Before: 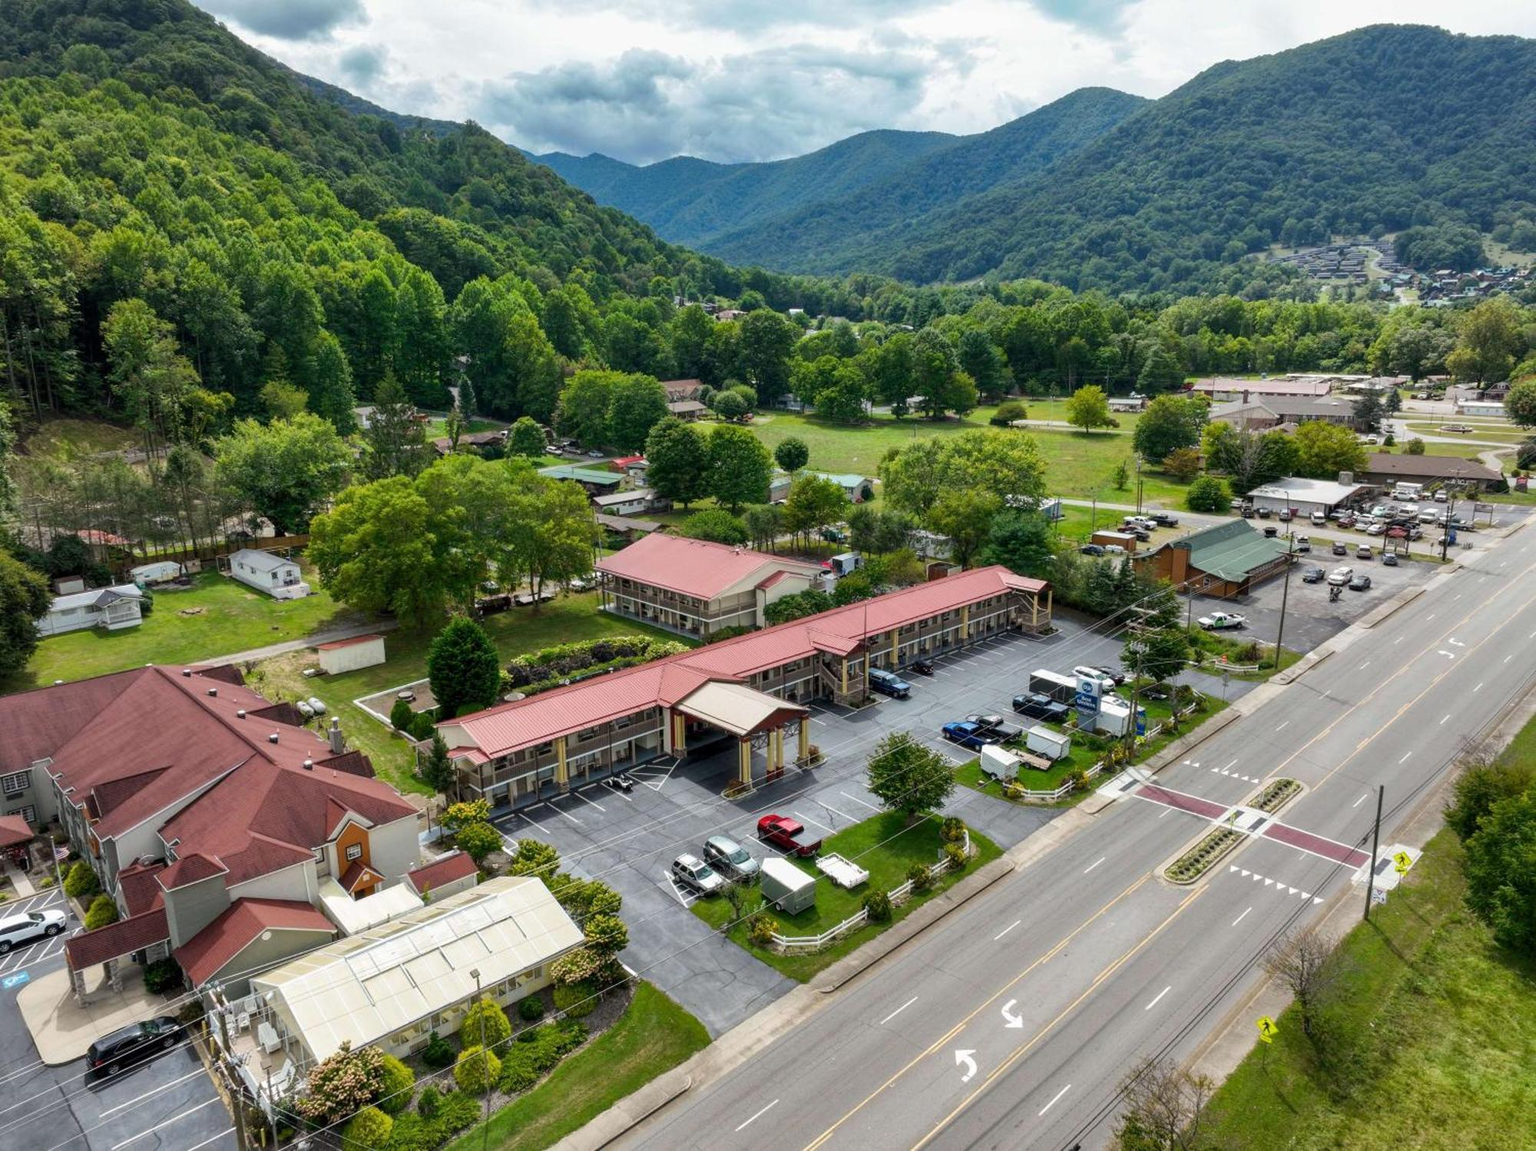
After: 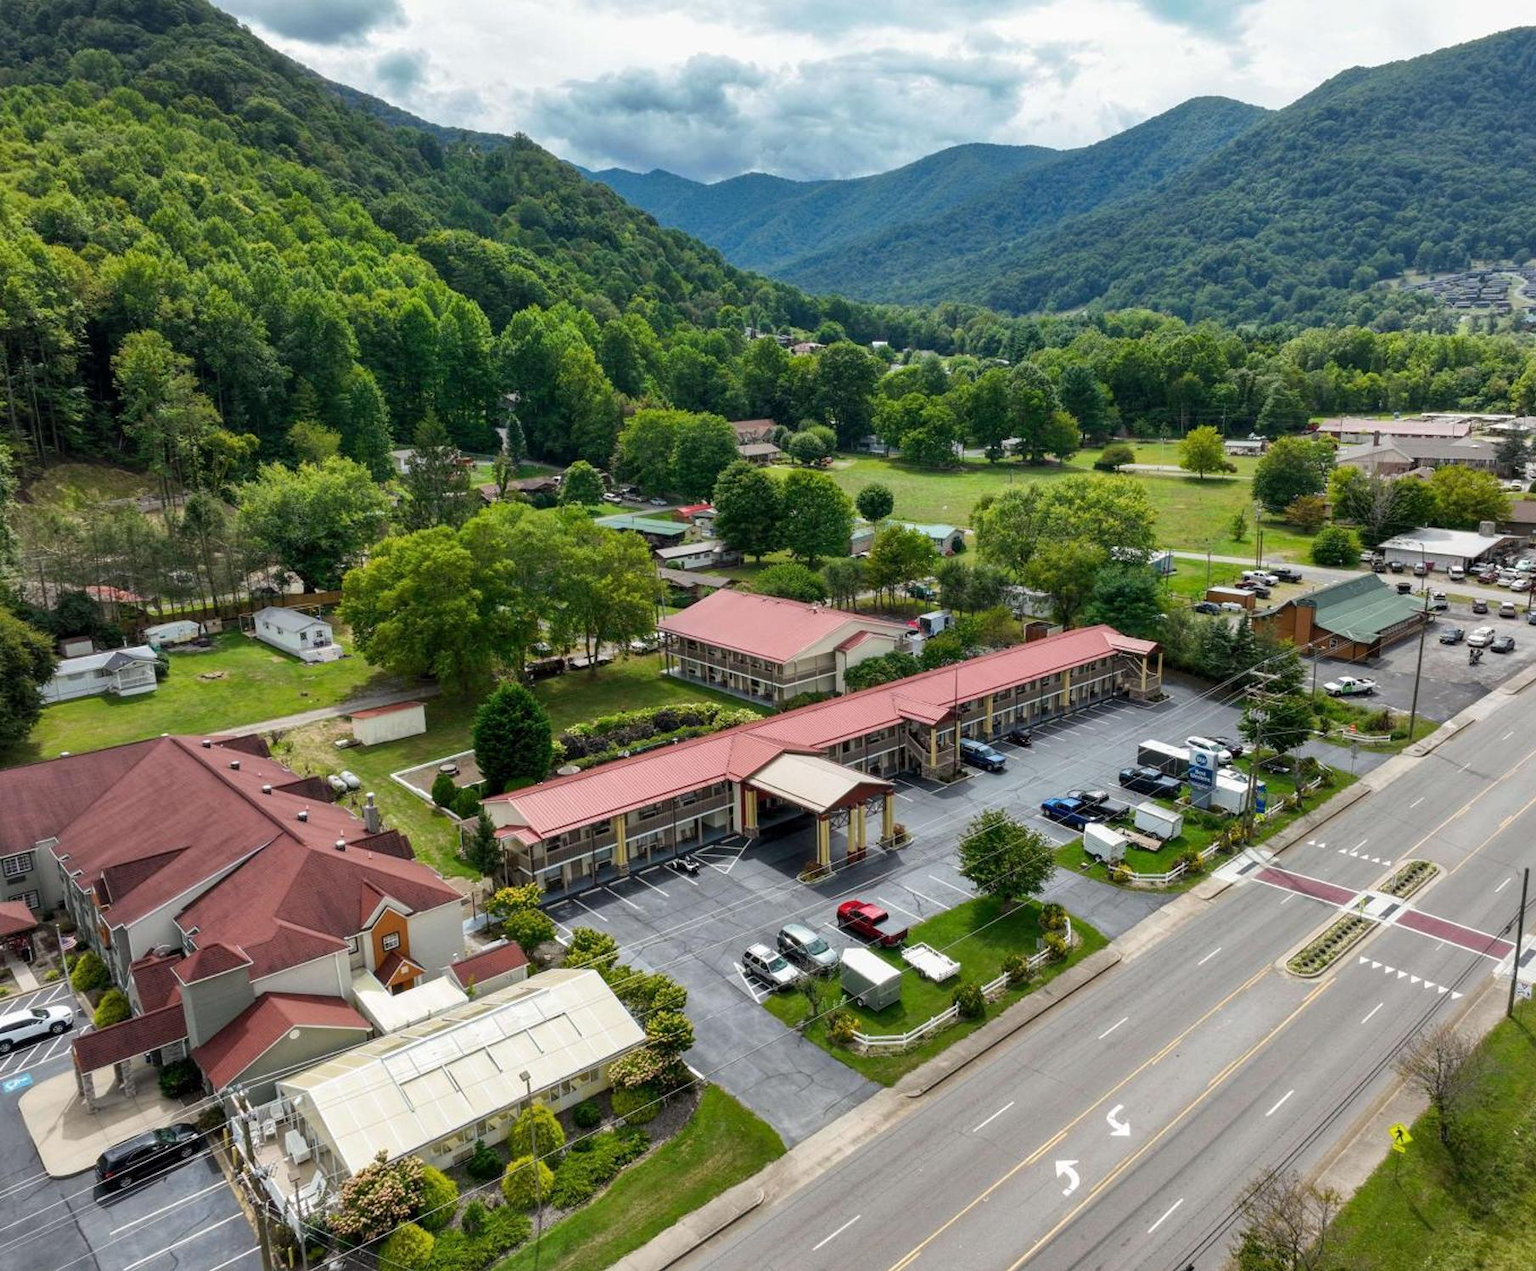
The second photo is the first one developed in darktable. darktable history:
crop: right 9.499%, bottom 0.035%
